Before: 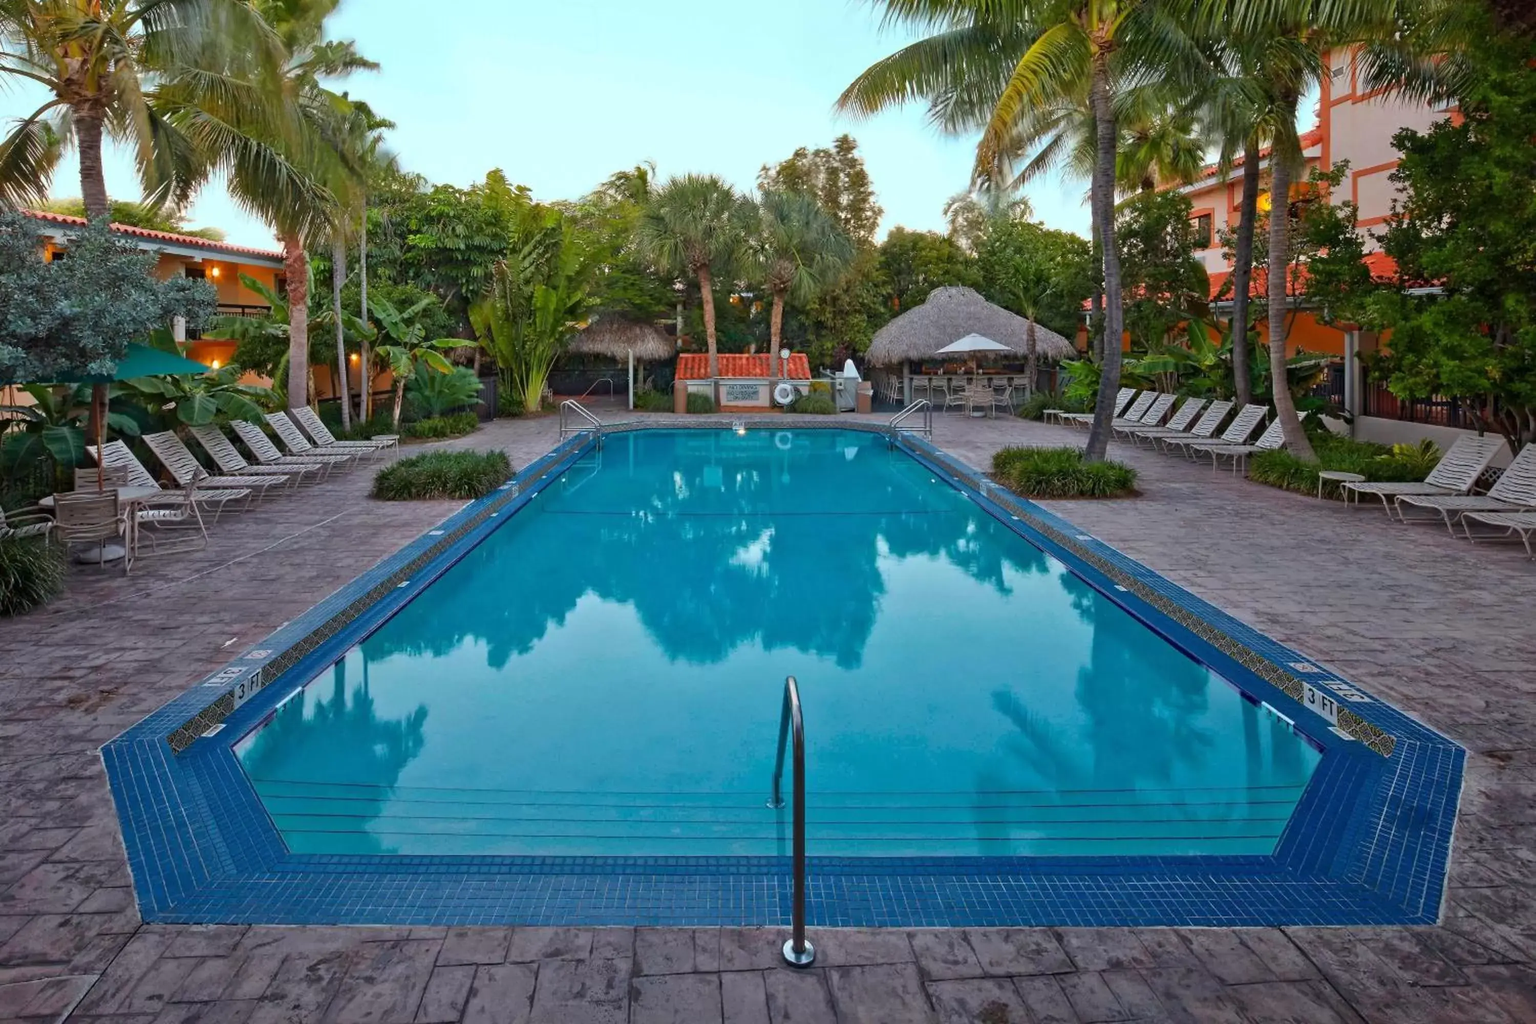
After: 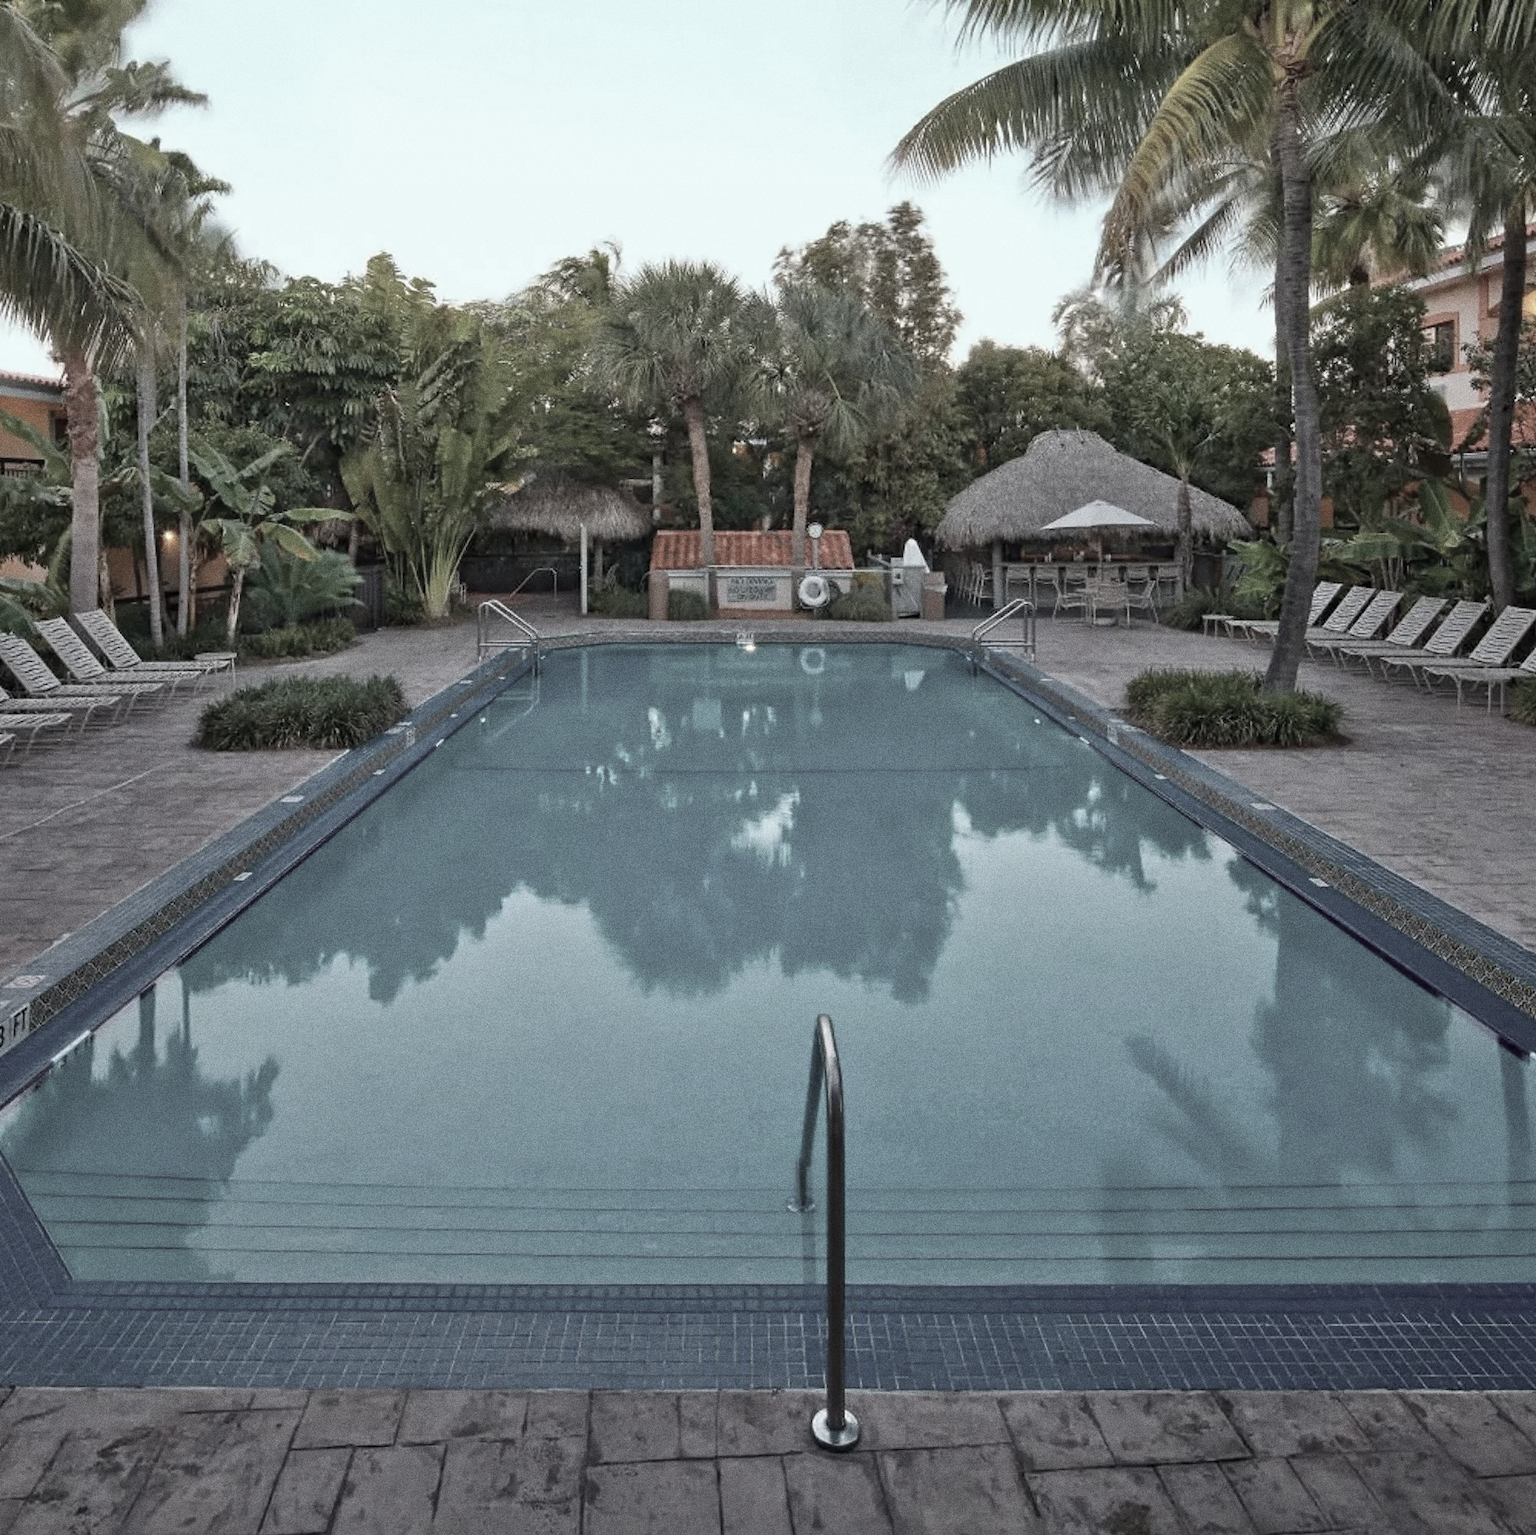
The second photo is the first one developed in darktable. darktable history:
crop and rotate: left 15.754%, right 17.579%
color correction: saturation 0.3
grain: coarseness 0.09 ISO, strength 40%
